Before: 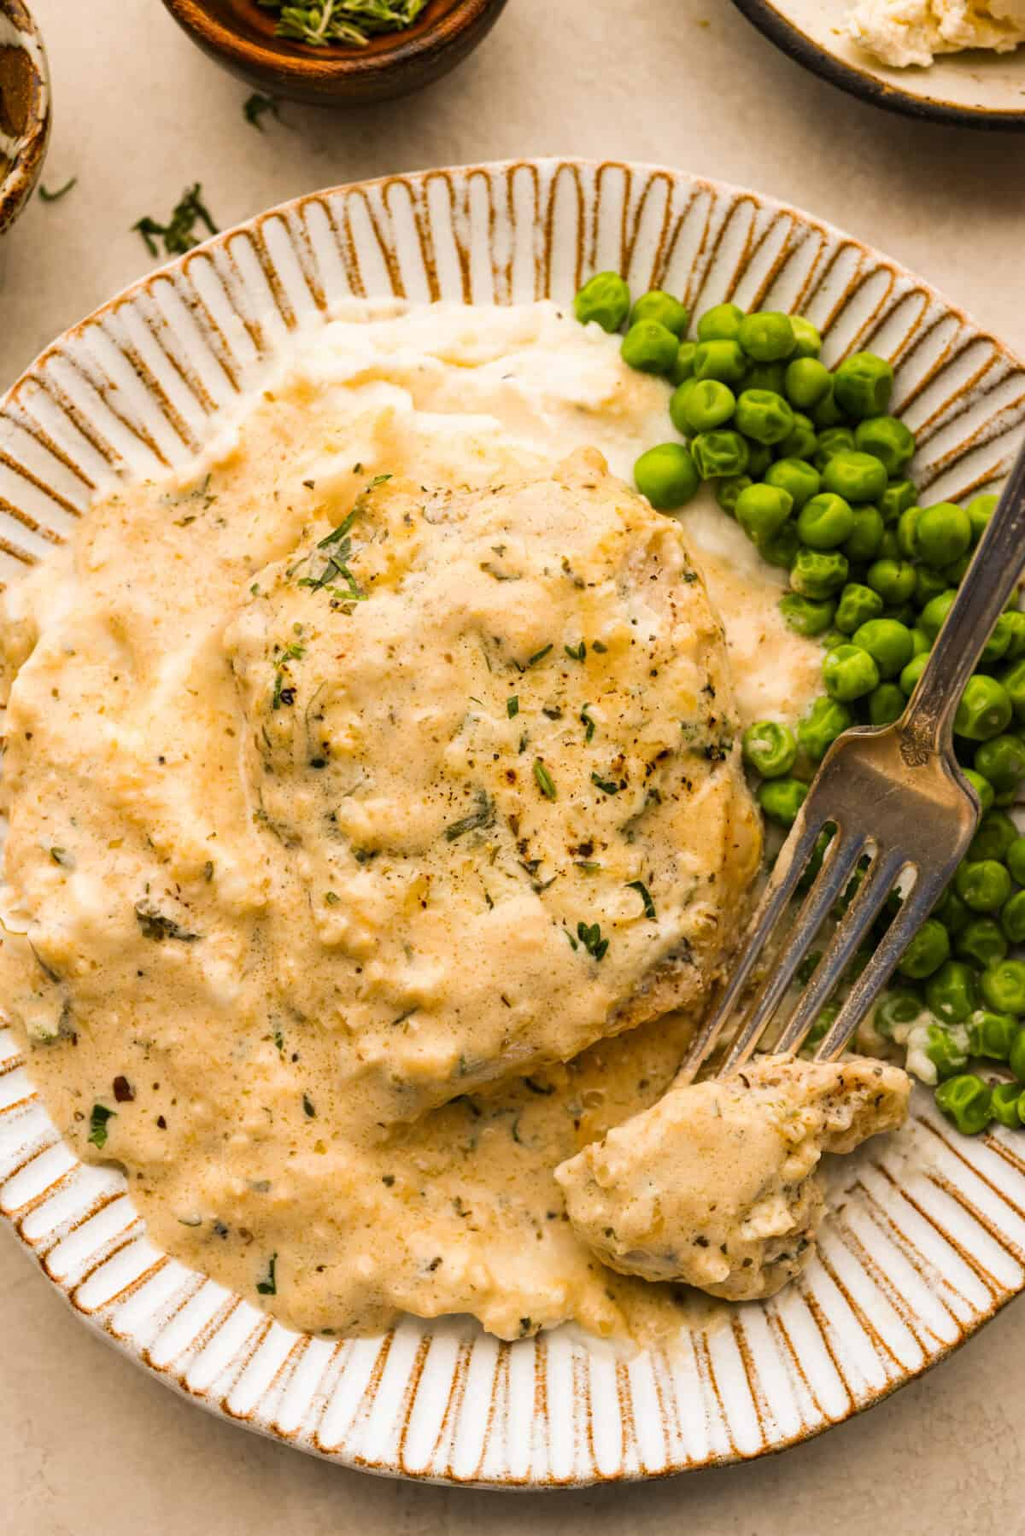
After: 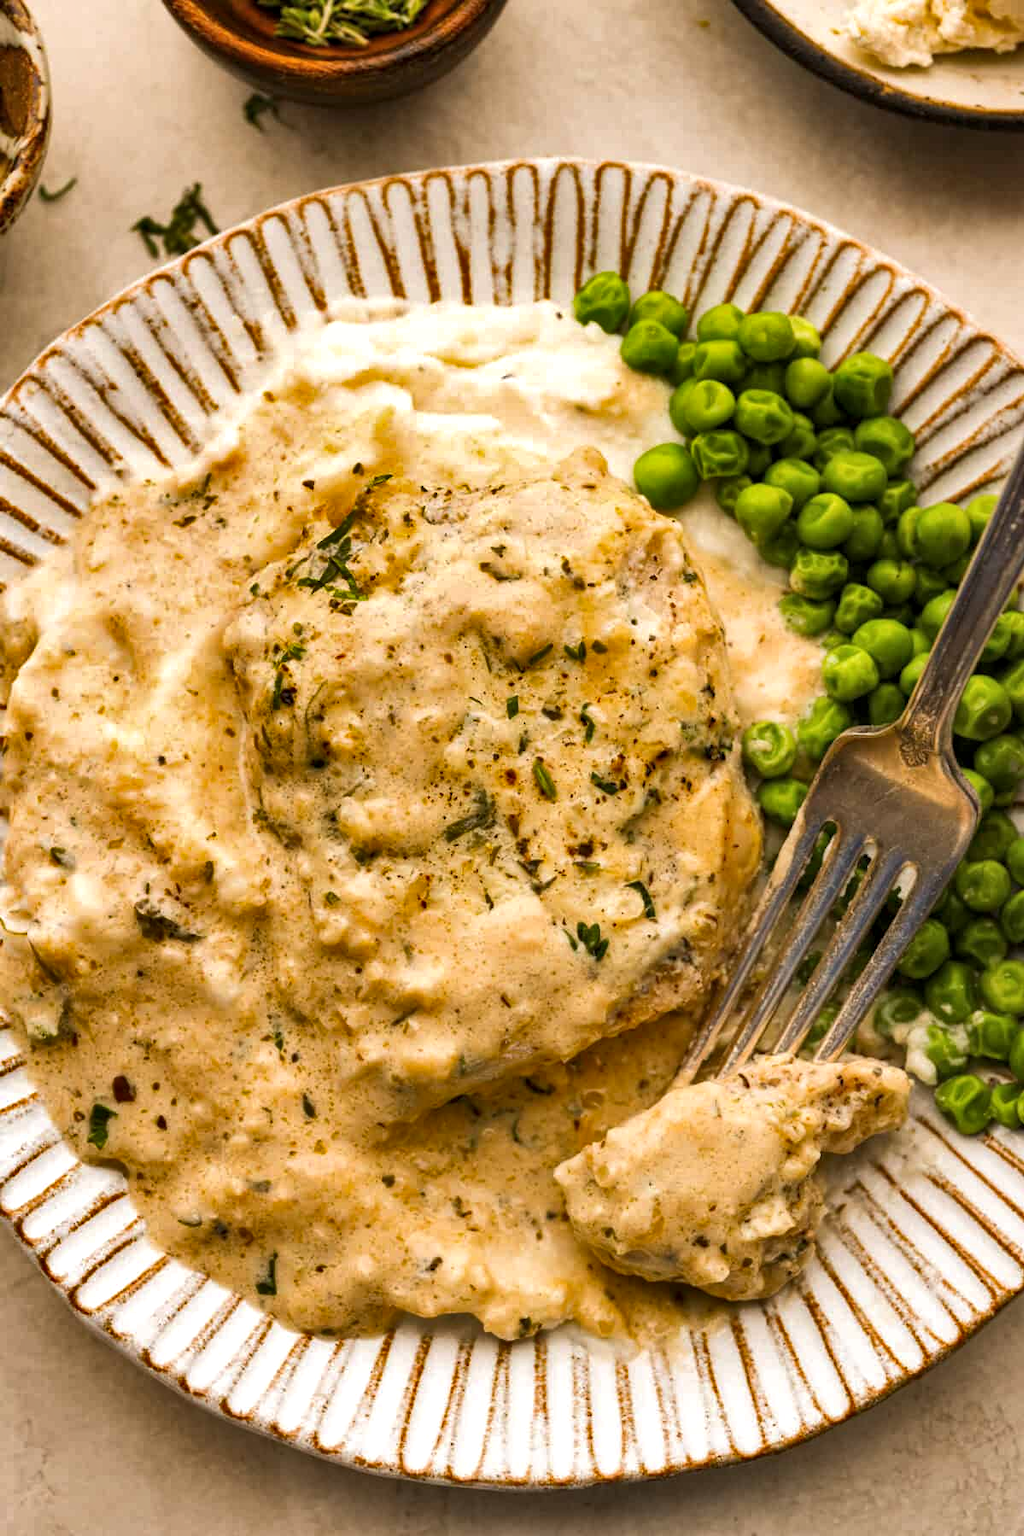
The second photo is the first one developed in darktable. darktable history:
exposure: exposure 0.131 EV, compensate highlight preservation false
shadows and highlights: radius 118.69, shadows 42.21, highlights -61.56, soften with gaussian
local contrast: highlights 100%, shadows 100%, detail 120%, midtone range 0.2
